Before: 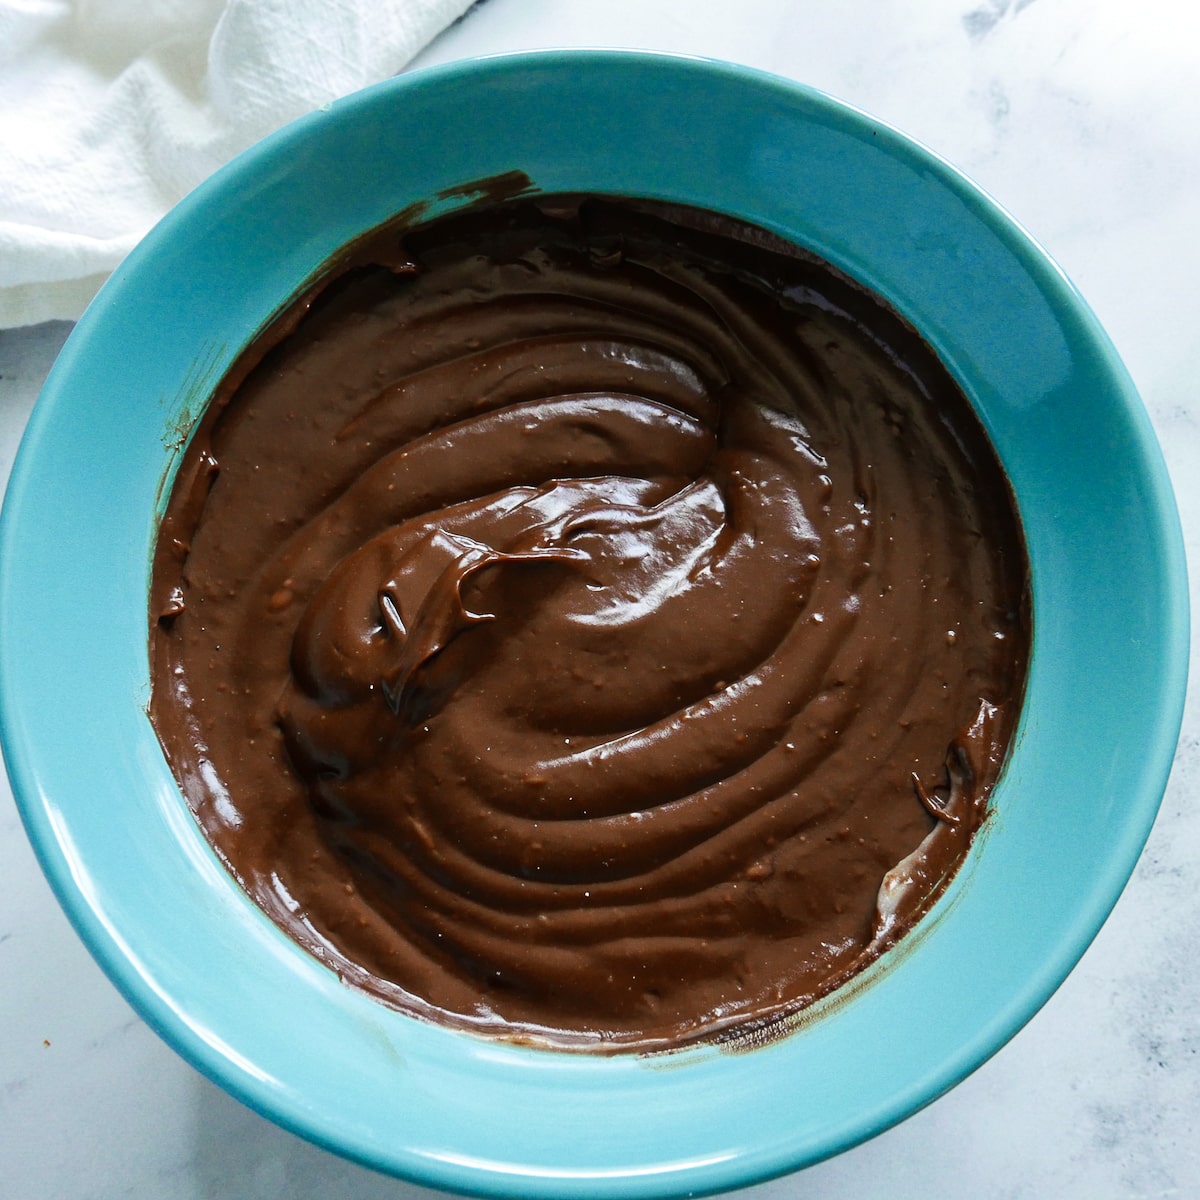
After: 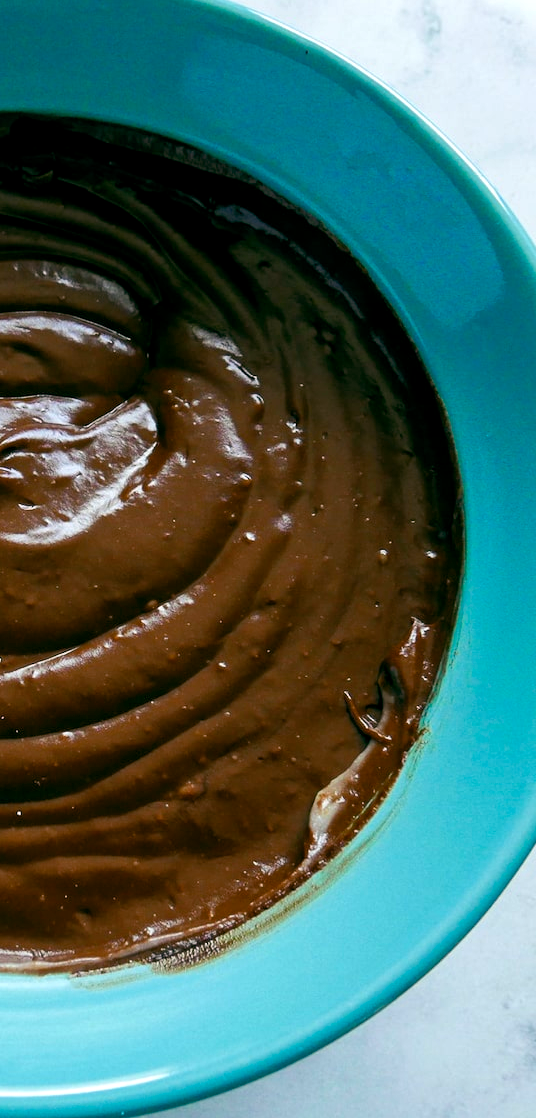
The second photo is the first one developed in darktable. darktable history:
color balance rgb: global offset › luminance -0.327%, global offset › chroma 0.116%, global offset › hue 163.29°, perceptual saturation grading › global saturation 25.421%, perceptual brilliance grading › global brilliance 3.035%, contrast 3.928%
crop: left 47.354%, top 6.781%, right 7.97%
shadows and highlights: shadows 25.65, white point adjustment -3.04, highlights -29.96
